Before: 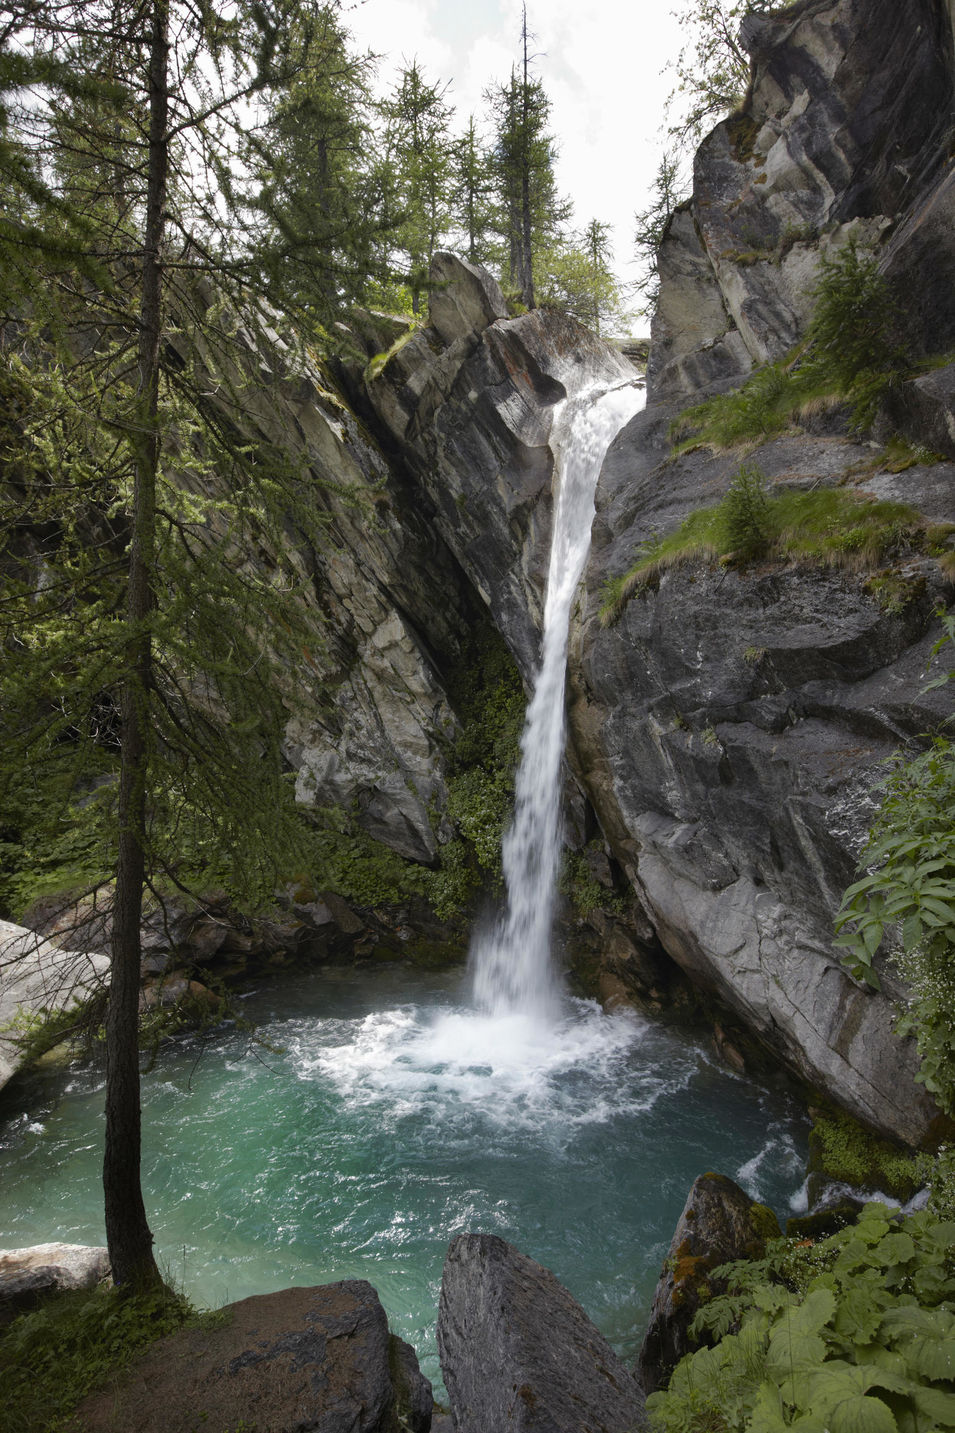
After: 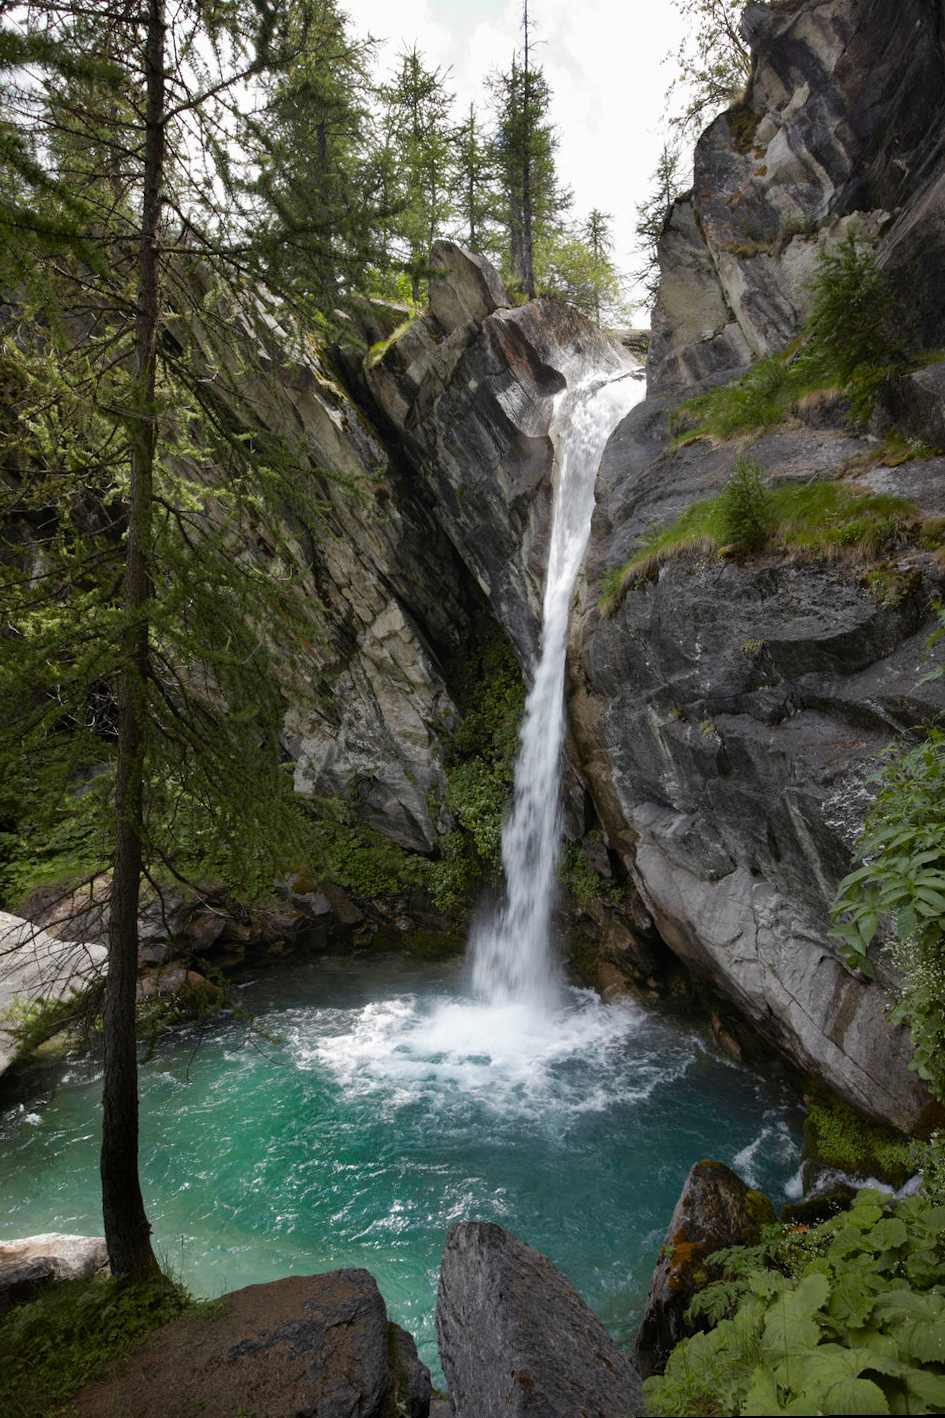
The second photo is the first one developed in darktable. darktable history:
color zones: curves: ch1 [(0.077, 0.436) (0.25, 0.5) (0.75, 0.5)]
rotate and perspective: rotation 0.174°, lens shift (vertical) 0.013, lens shift (horizontal) 0.019, shear 0.001, automatic cropping original format, crop left 0.007, crop right 0.991, crop top 0.016, crop bottom 0.997
